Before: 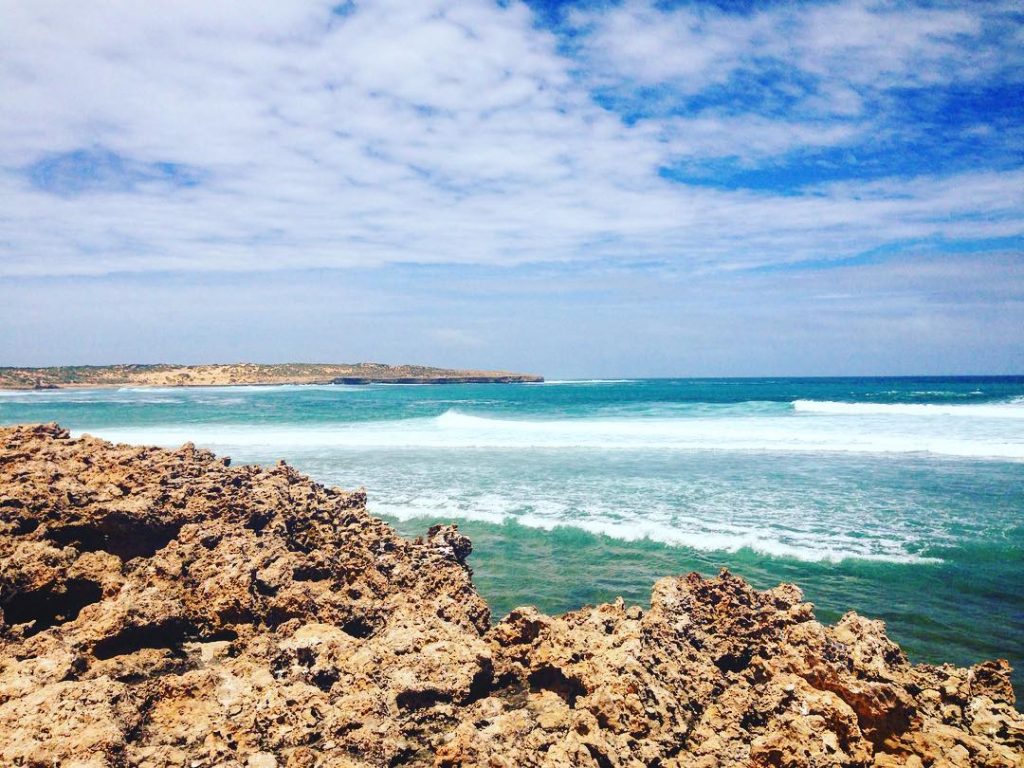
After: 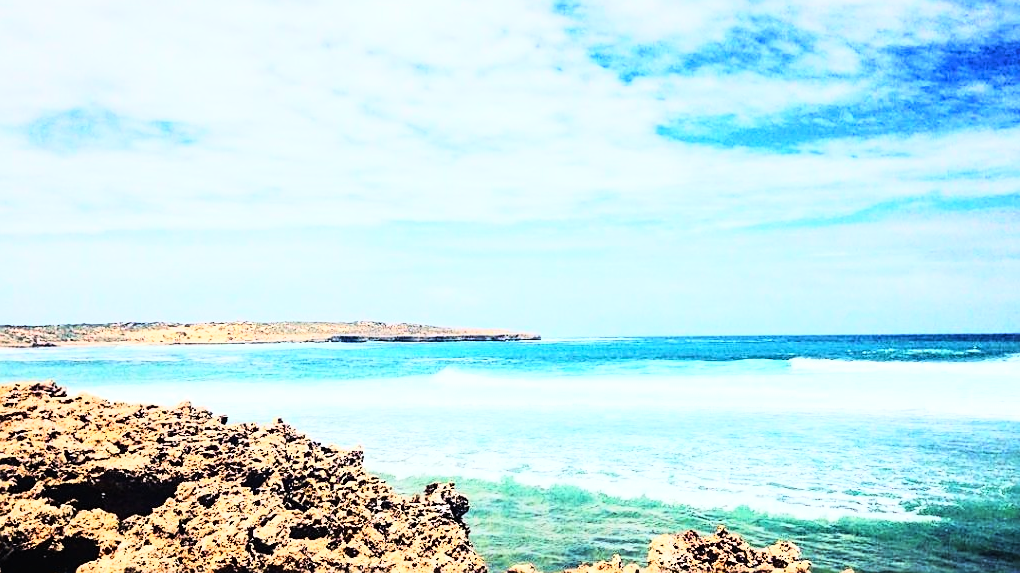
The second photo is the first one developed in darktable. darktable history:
crop: left 0.387%, top 5.469%, bottom 19.809%
rgb curve: curves: ch0 [(0, 0) (0.21, 0.15) (0.24, 0.21) (0.5, 0.75) (0.75, 0.96) (0.89, 0.99) (1, 1)]; ch1 [(0, 0.02) (0.21, 0.13) (0.25, 0.2) (0.5, 0.67) (0.75, 0.9) (0.89, 0.97) (1, 1)]; ch2 [(0, 0.02) (0.21, 0.13) (0.25, 0.2) (0.5, 0.67) (0.75, 0.9) (0.89, 0.97) (1, 1)], compensate middle gray true
sharpen: on, module defaults
